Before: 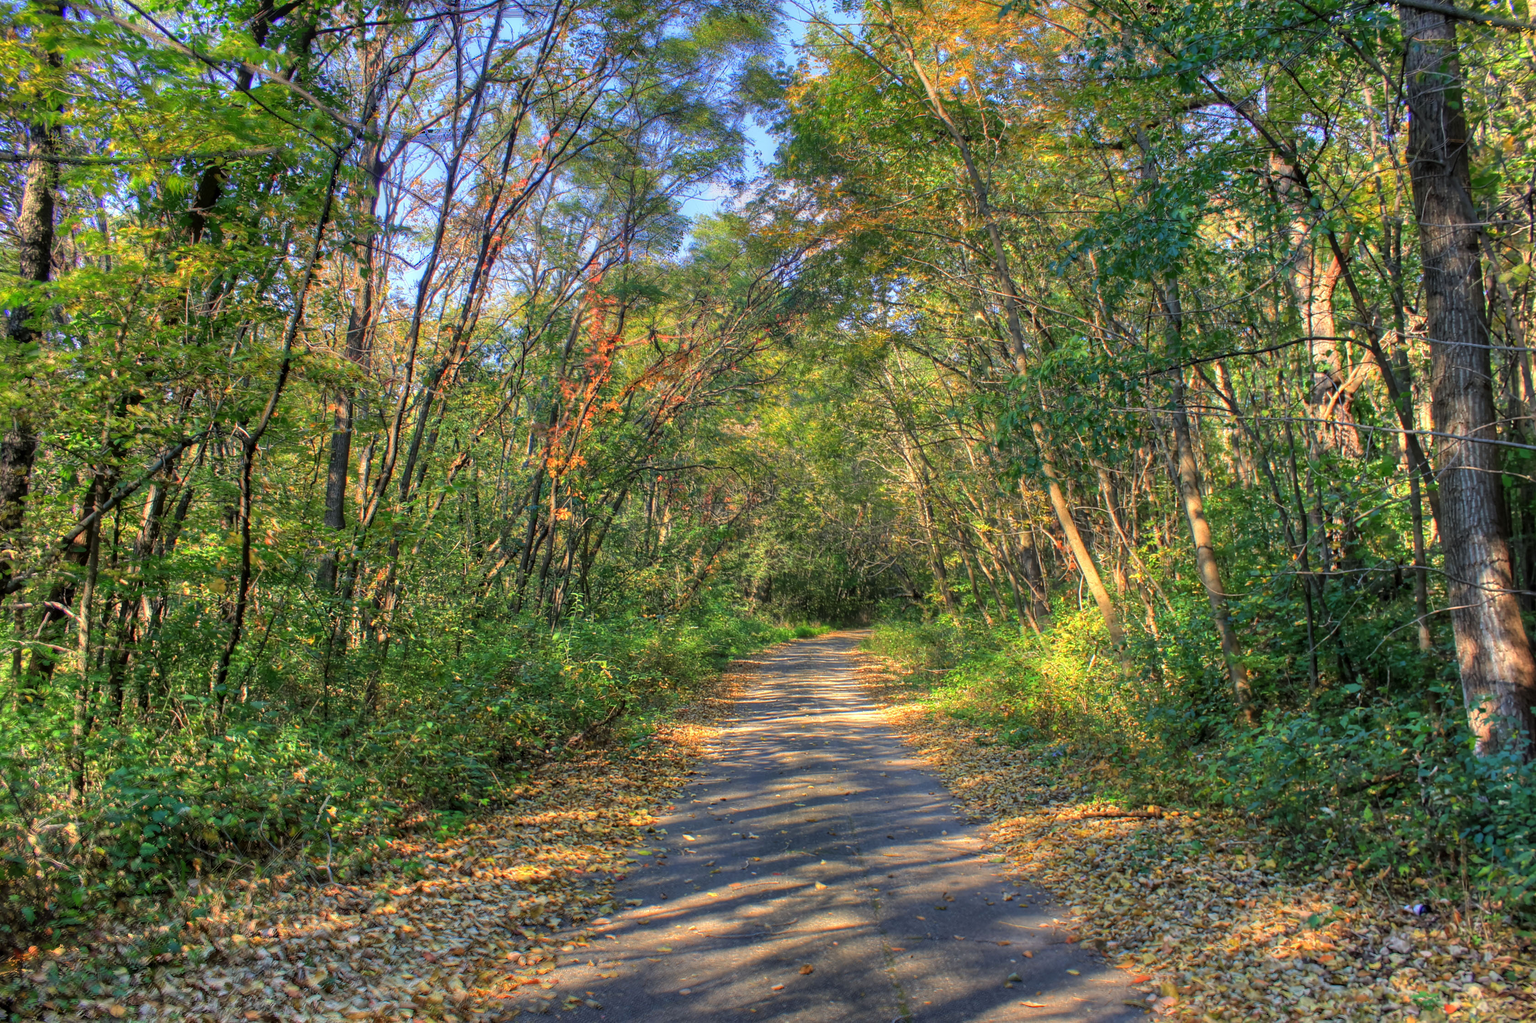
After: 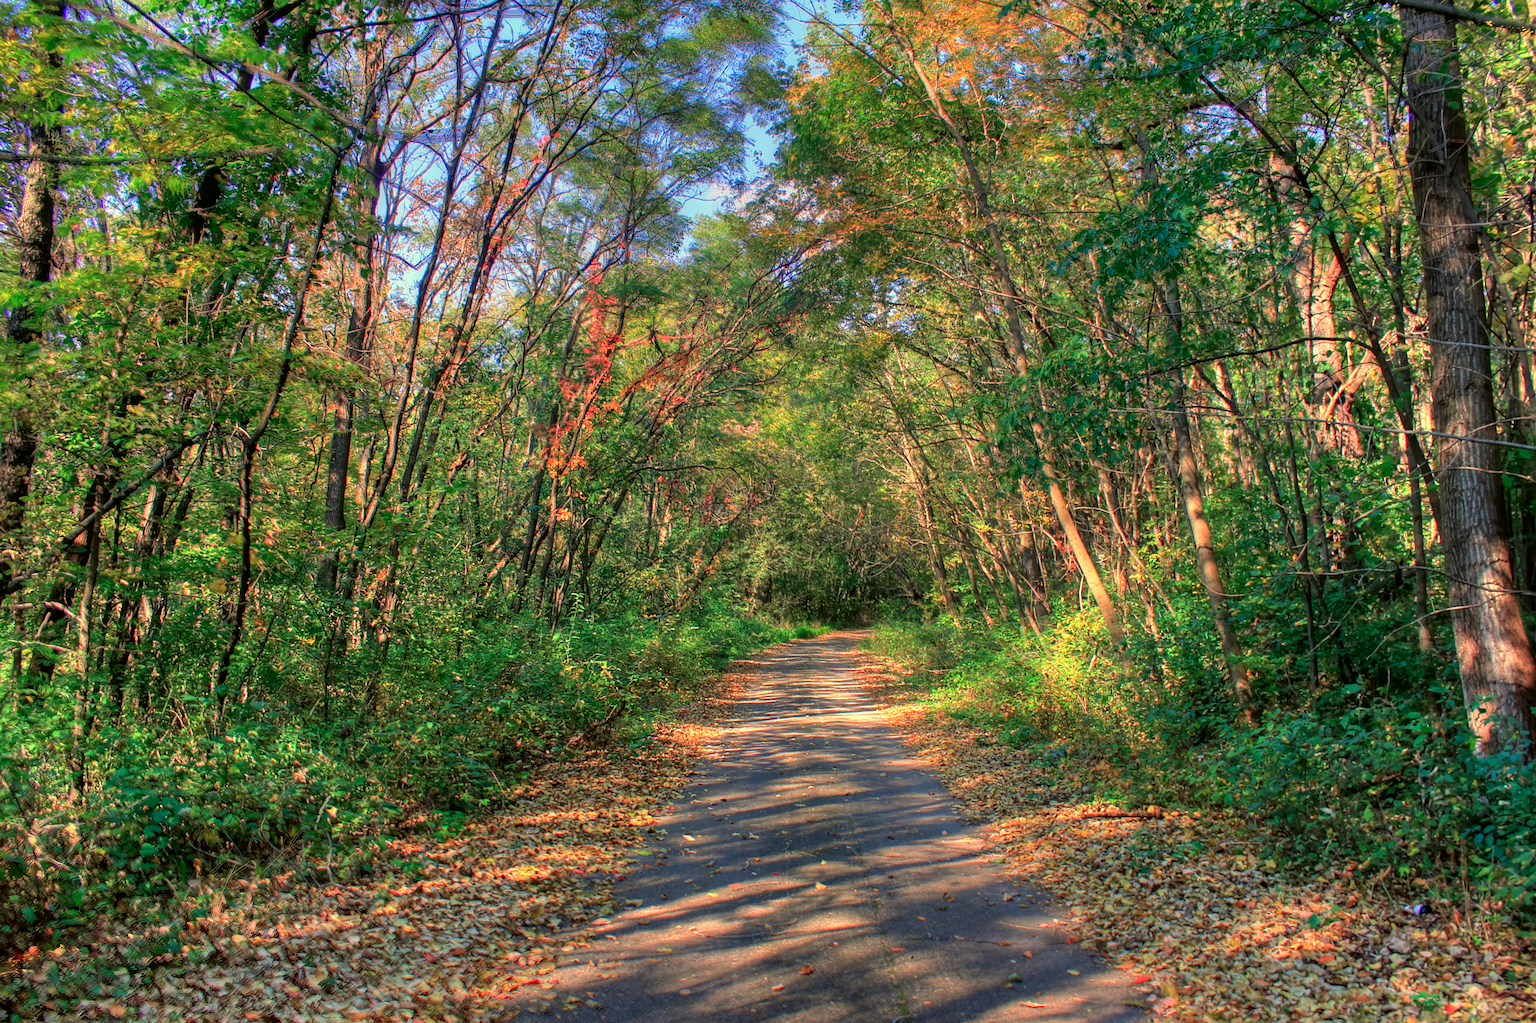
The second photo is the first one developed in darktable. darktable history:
tone curve: curves: ch0 [(0, 0) (0.059, 0.027) (0.162, 0.125) (0.304, 0.279) (0.547, 0.532) (0.828, 0.815) (1, 0.983)]; ch1 [(0, 0) (0.23, 0.166) (0.34, 0.298) (0.371, 0.334) (0.435, 0.413) (0.477, 0.469) (0.499, 0.498) (0.529, 0.544) (0.559, 0.587) (0.743, 0.798) (1, 1)]; ch2 [(0, 0) (0.431, 0.414) (0.498, 0.503) (0.524, 0.531) (0.568, 0.567) (0.6, 0.597) (0.643, 0.631) (0.74, 0.721) (1, 1)], color space Lab, independent channels, preserve colors none
sharpen: amount 0.2
white balance: red 1.045, blue 0.932
